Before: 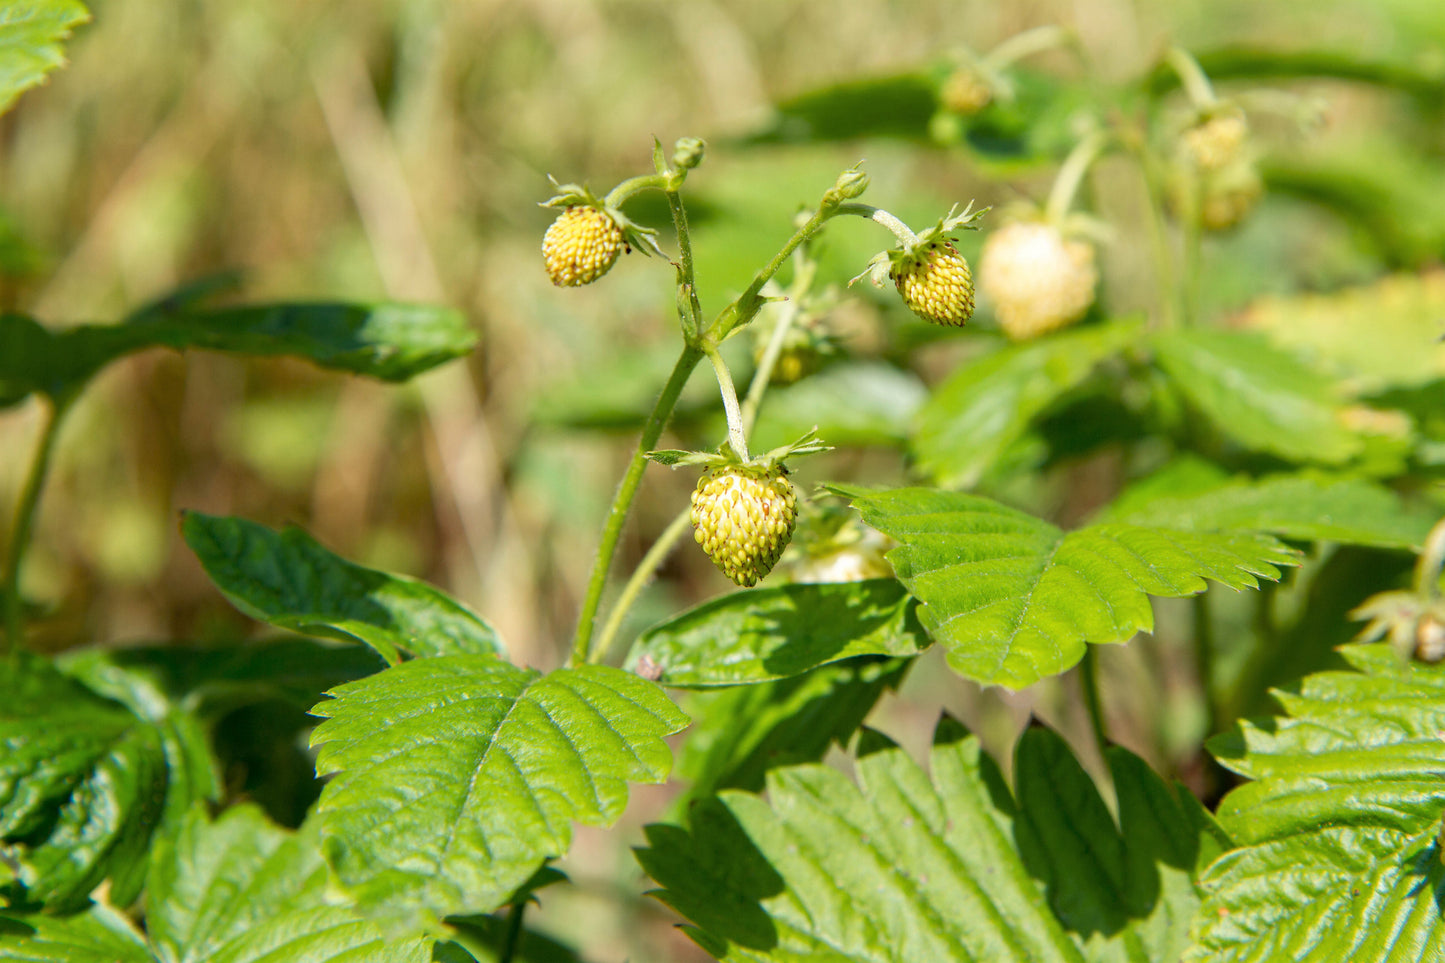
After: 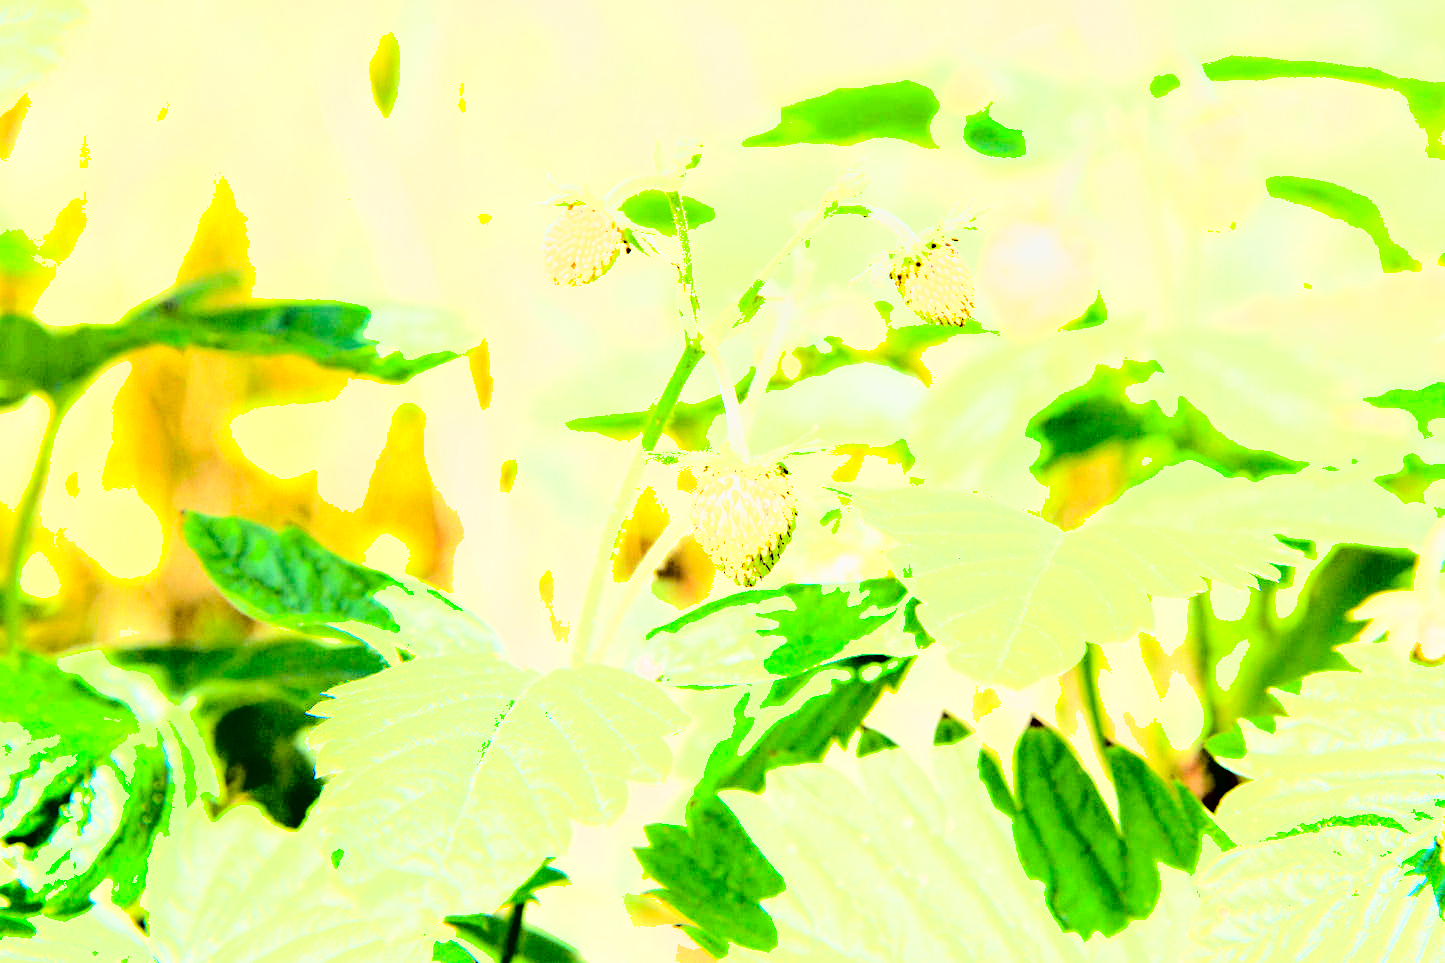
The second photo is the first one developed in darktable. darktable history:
exposure: black level correction 0.001, exposure 2.615 EV, compensate exposure bias true, compensate highlight preservation false
shadows and highlights: shadows 43.57, white point adjustment -1.28, soften with gaussian
tone curve: curves: ch0 [(0, 0) (0.004, 0) (0.133, 0.071) (0.325, 0.456) (0.832, 0.957) (1, 1)], color space Lab, independent channels, preserve colors none
